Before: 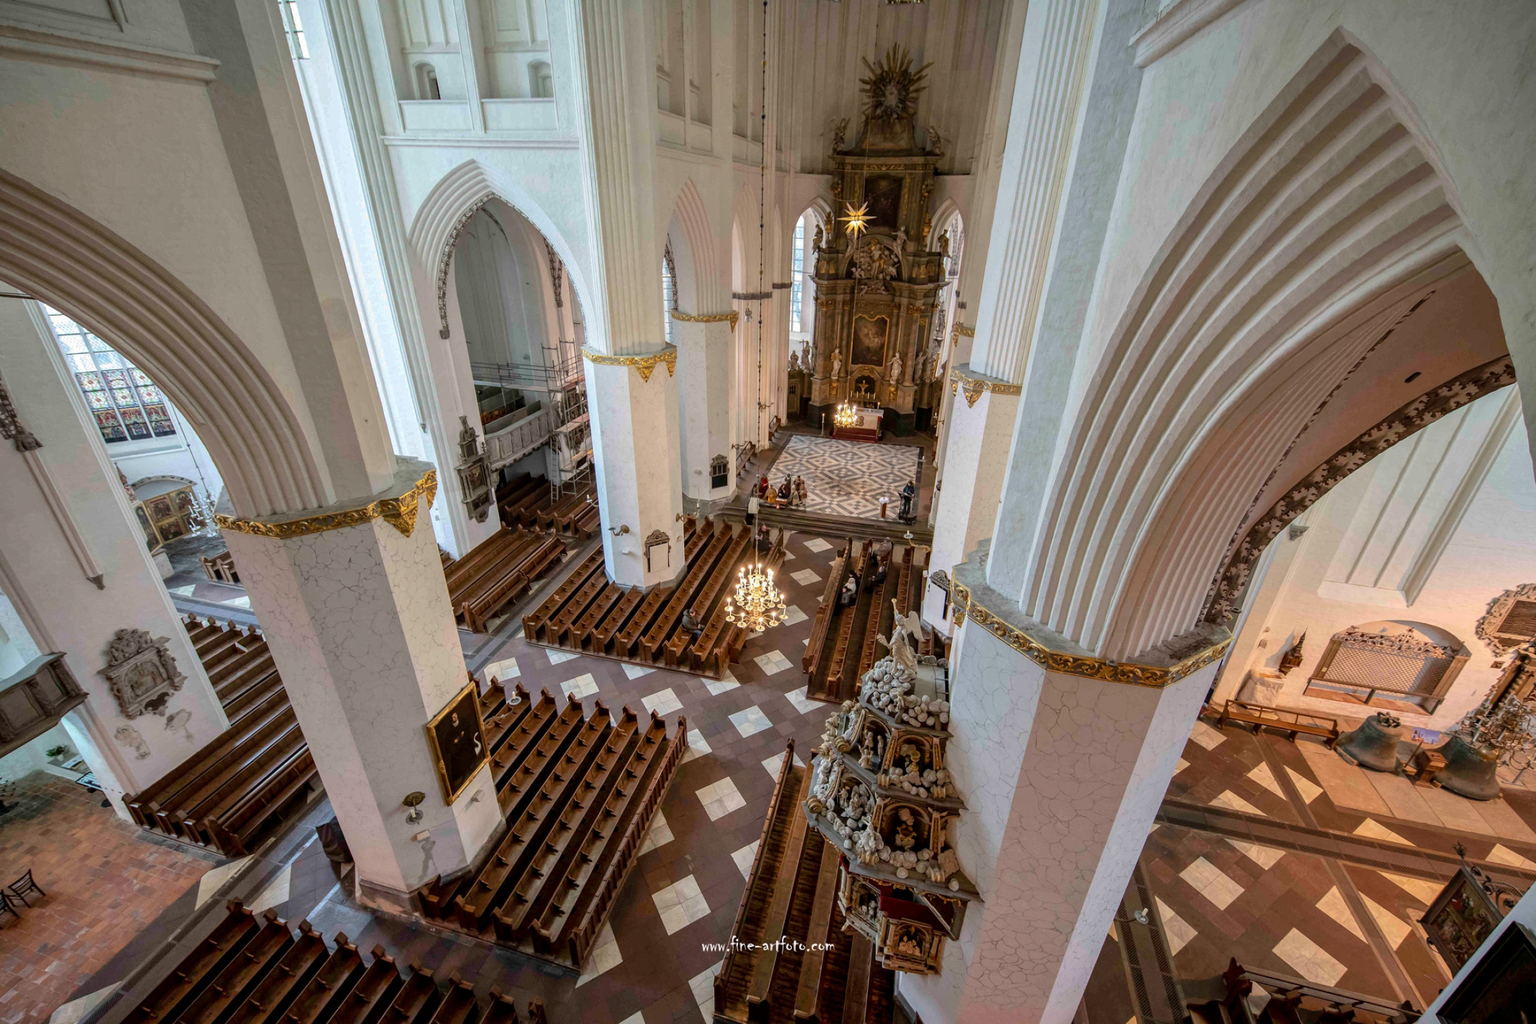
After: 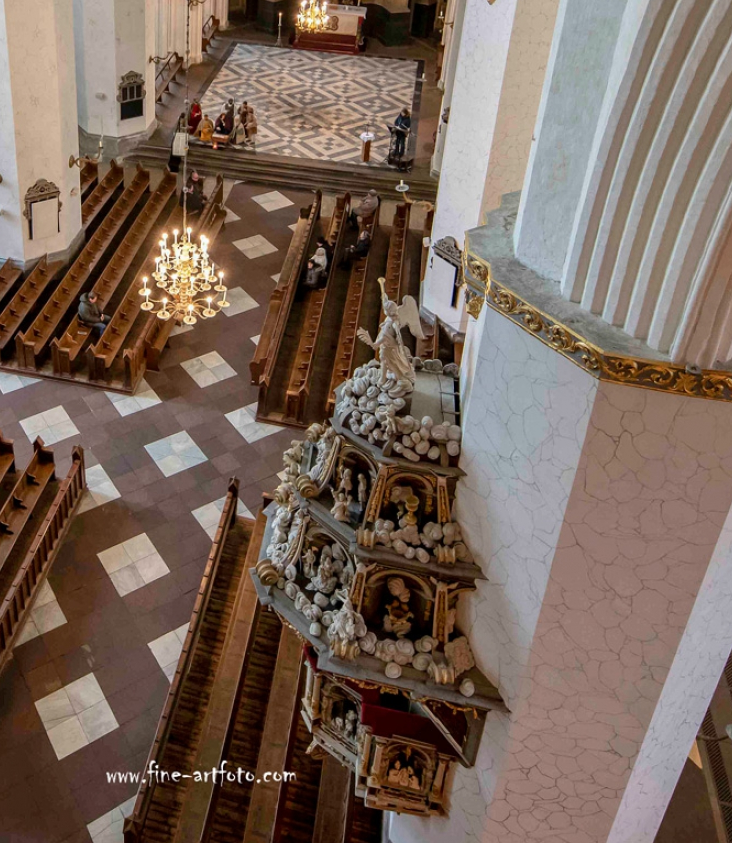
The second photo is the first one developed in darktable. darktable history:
crop: left 40.88%, top 39.598%, right 25.833%, bottom 2.914%
